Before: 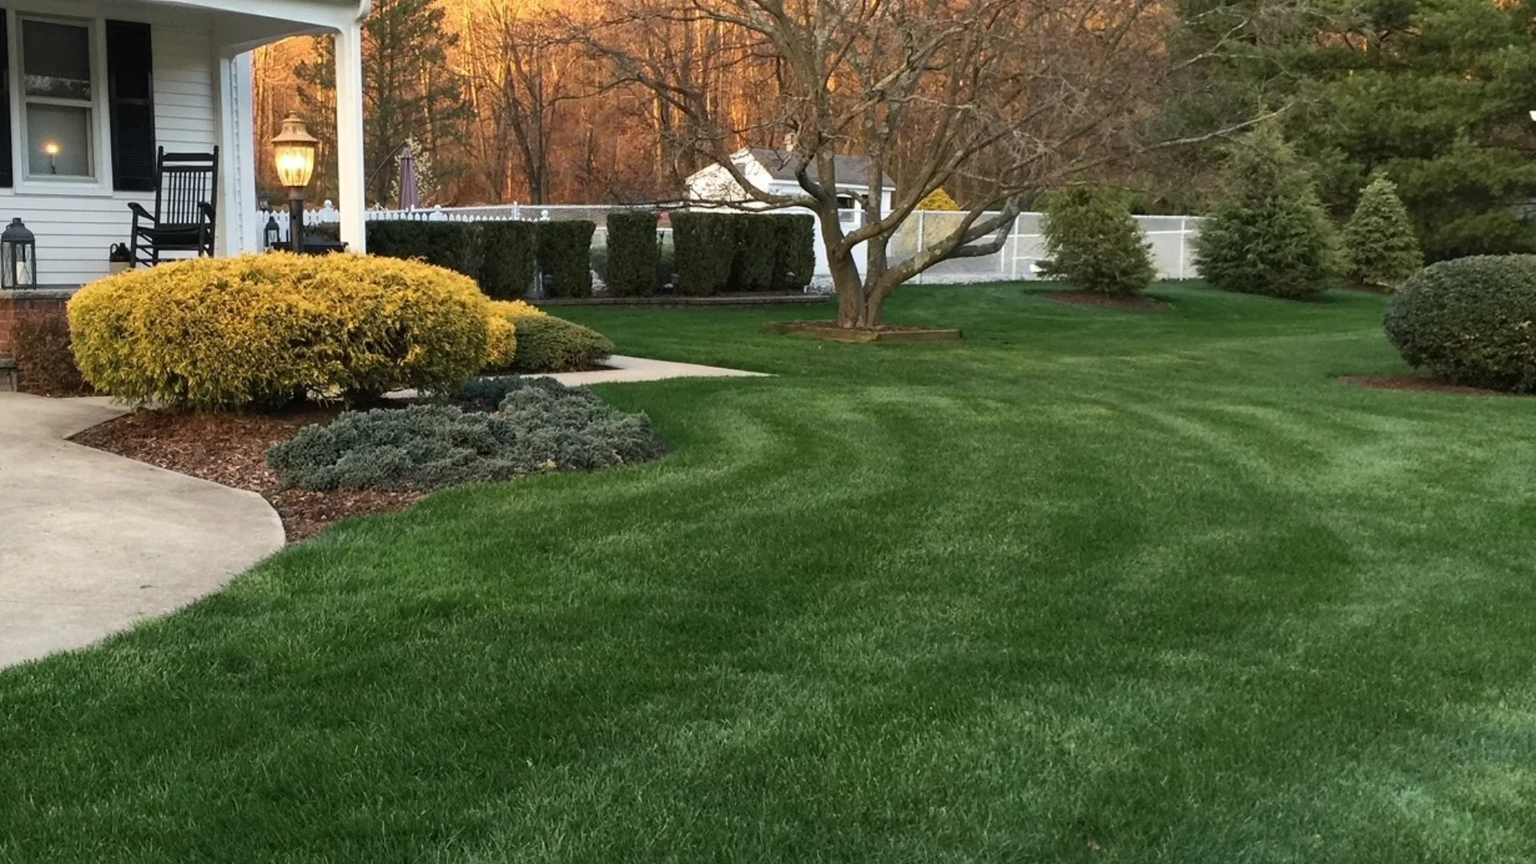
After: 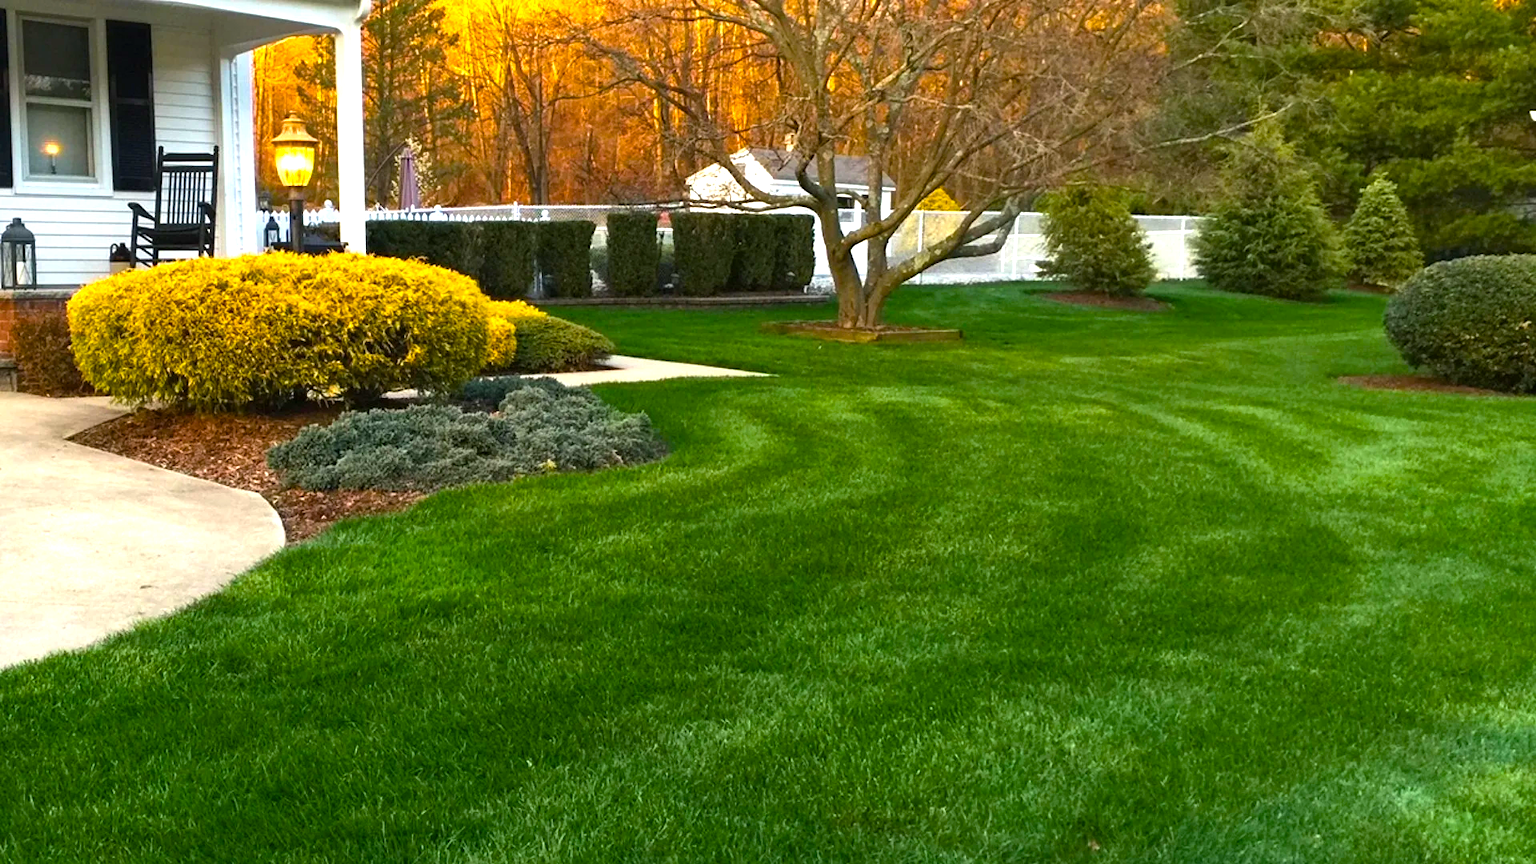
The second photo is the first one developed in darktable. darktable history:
color balance rgb: linear chroma grading › global chroma 10%, perceptual saturation grading › global saturation 40%, perceptual brilliance grading › global brilliance 30%, global vibrance 20%
exposure: exposure -0.151 EV, compensate highlight preservation false
